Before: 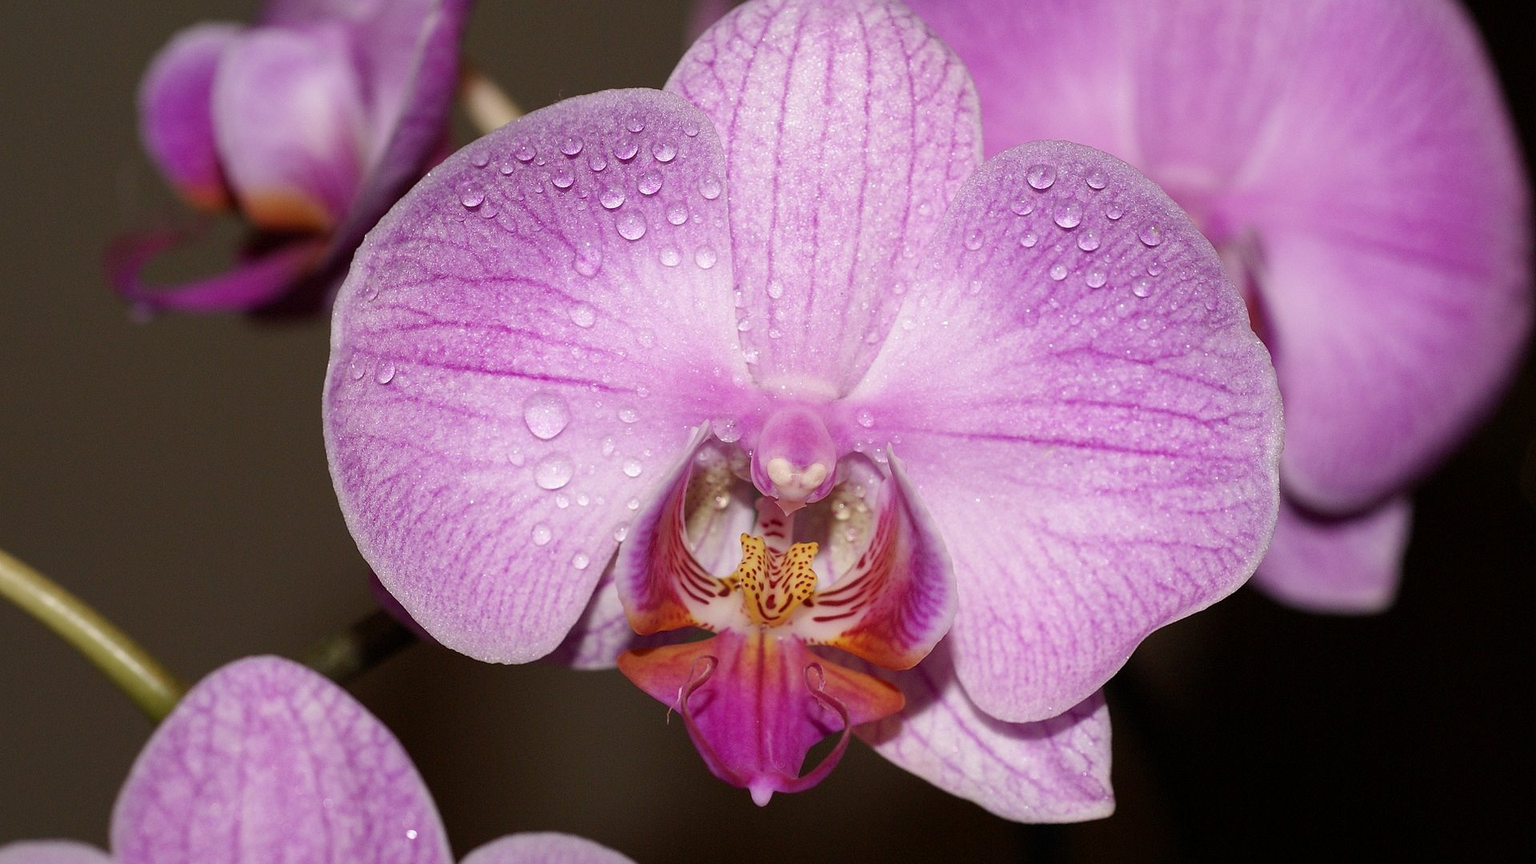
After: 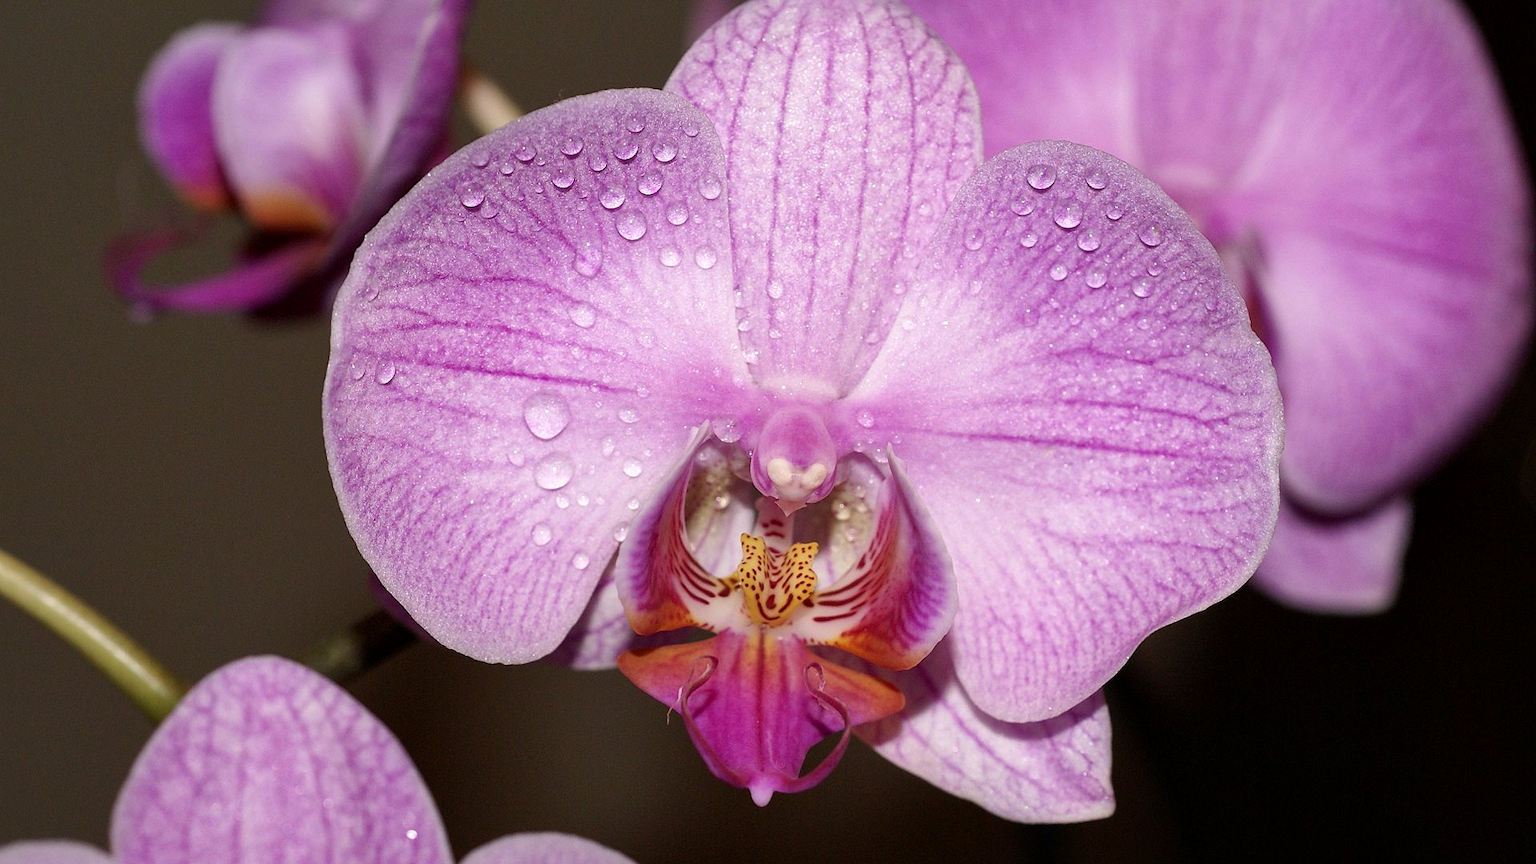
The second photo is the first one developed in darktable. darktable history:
levels: levels [0, 0.492, 0.984]
local contrast: mode bilateral grid, contrast 20, coarseness 49, detail 120%, midtone range 0.2
